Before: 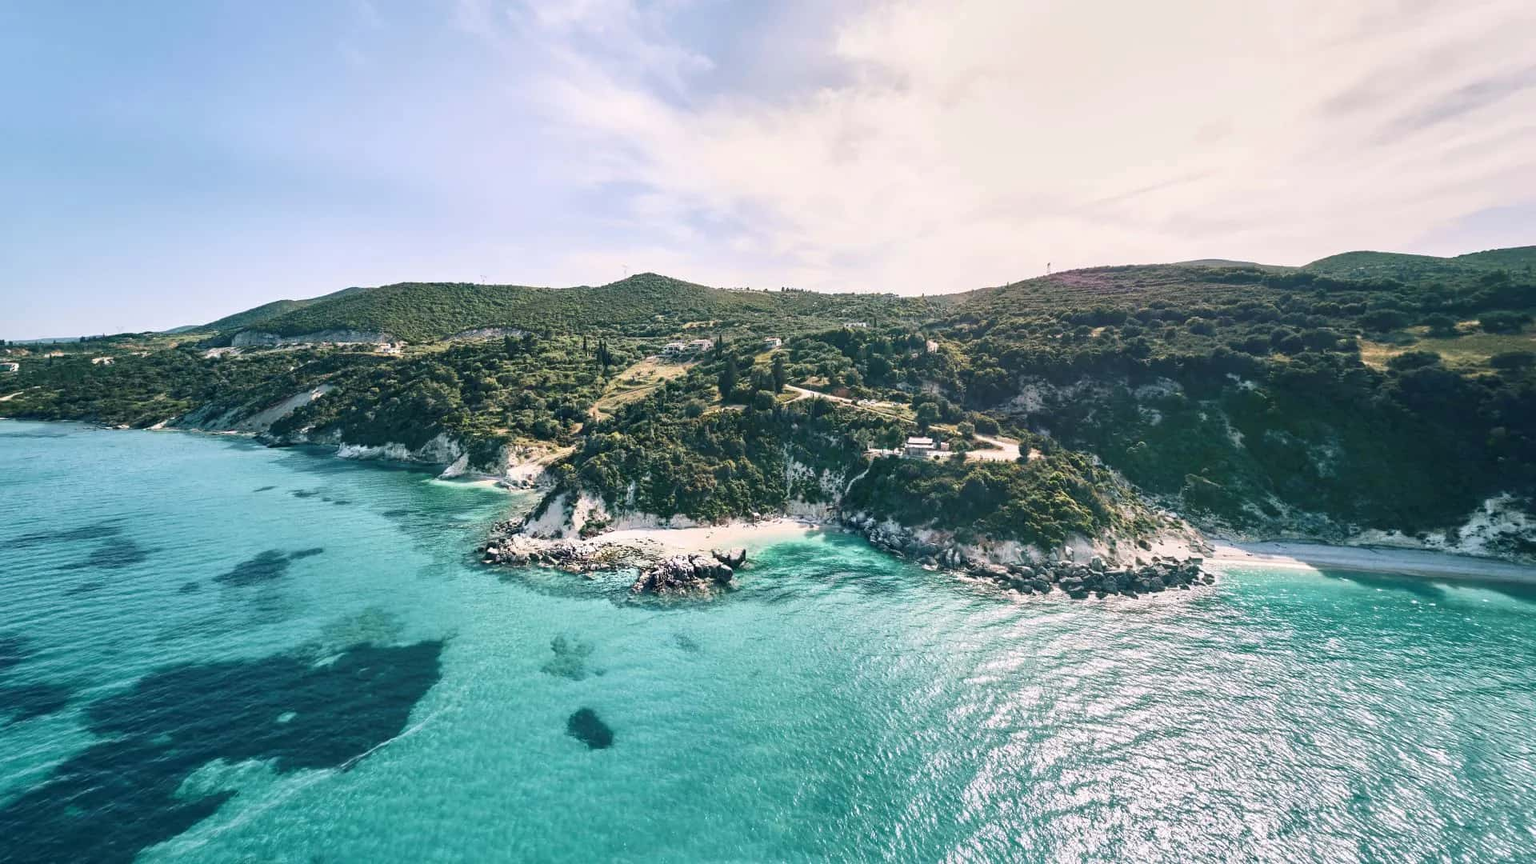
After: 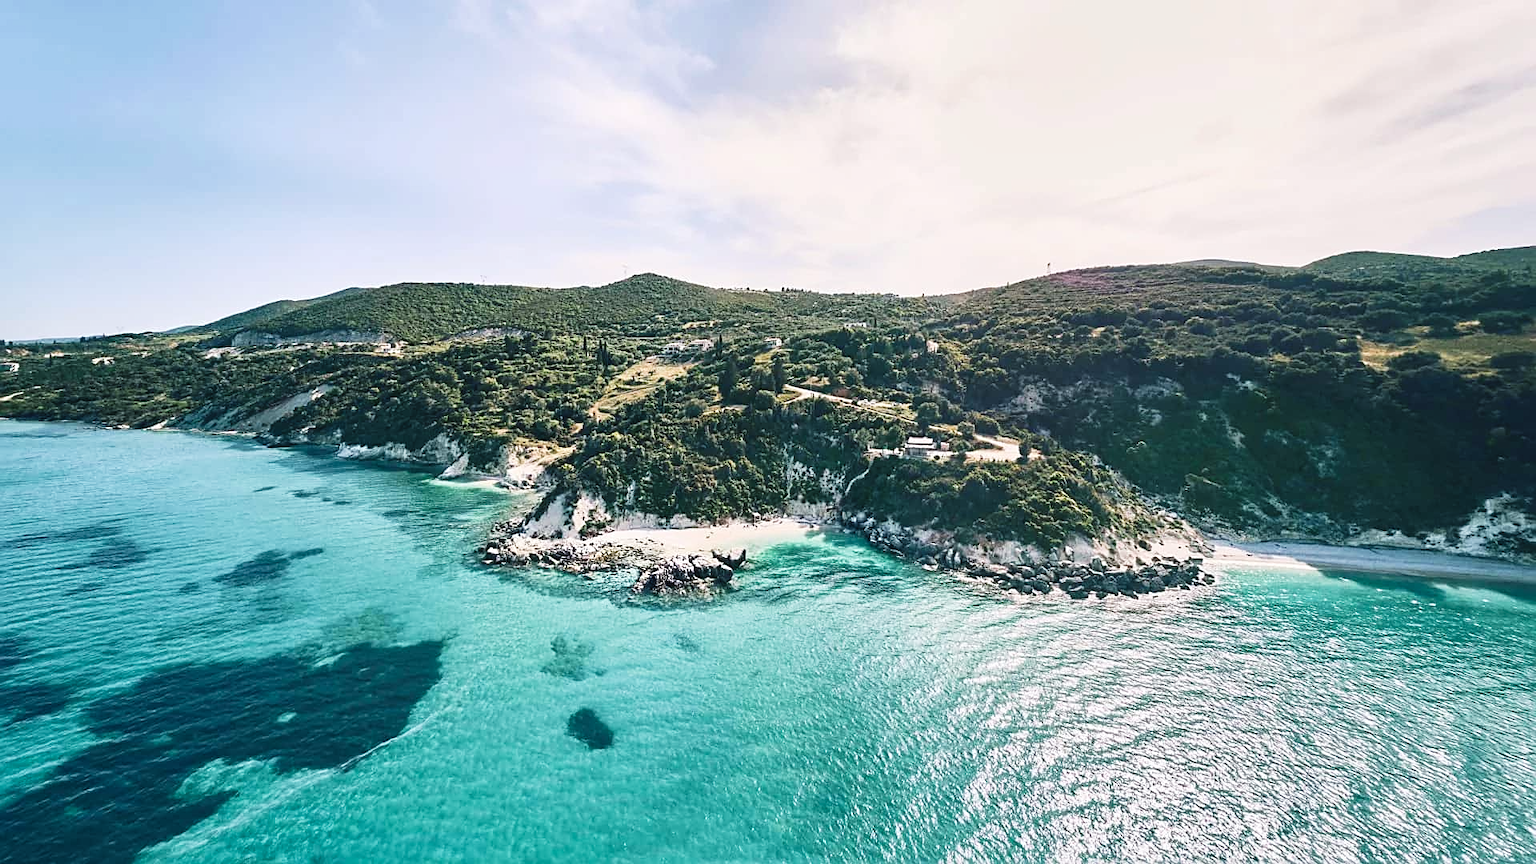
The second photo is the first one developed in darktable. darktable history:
sharpen: on, module defaults
tone curve: curves: ch0 [(0, 0.036) (0.119, 0.115) (0.461, 0.479) (0.715, 0.767) (0.817, 0.865) (1, 0.998)]; ch1 [(0, 0) (0.377, 0.416) (0.44, 0.461) (0.487, 0.49) (0.514, 0.525) (0.538, 0.561) (0.67, 0.713) (1, 1)]; ch2 [(0, 0) (0.38, 0.405) (0.463, 0.445) (0.492, 0.486) (0.529, 0.533) (0.578, 0.59) (0.653, 0.698) (1, 1)], preserve colors none
